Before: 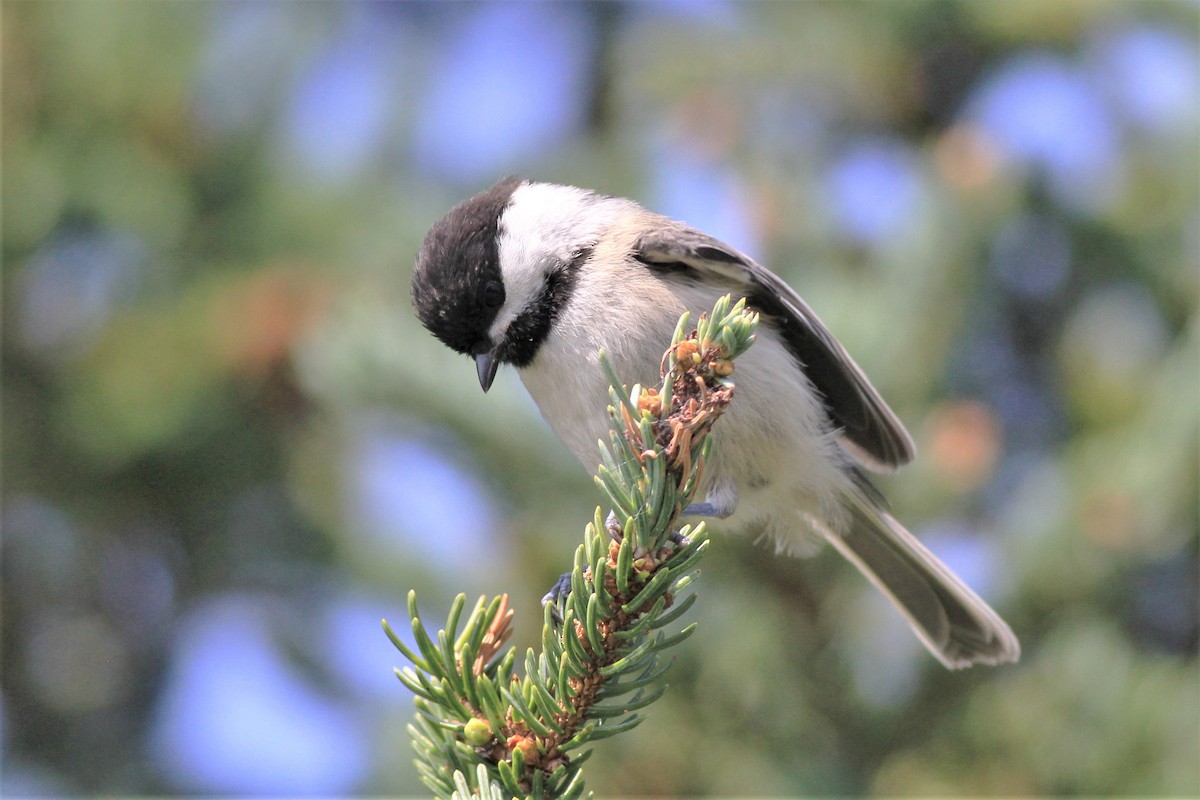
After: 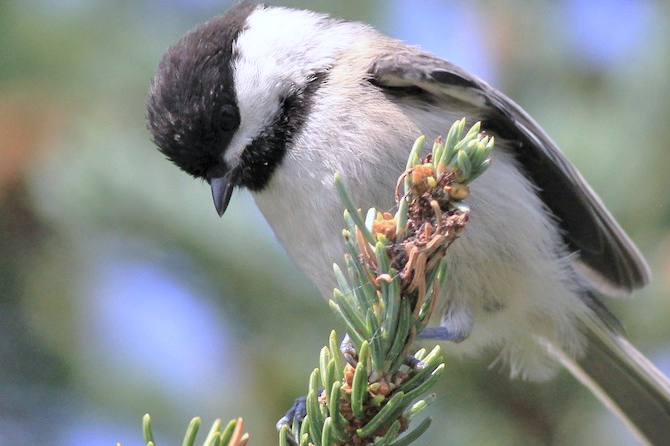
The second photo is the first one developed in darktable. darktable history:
white balance: red 0.967, blue 1.049
crop and rotate: left 22.13%, top 22.054%, right 22.026%, bottom 22.102%
